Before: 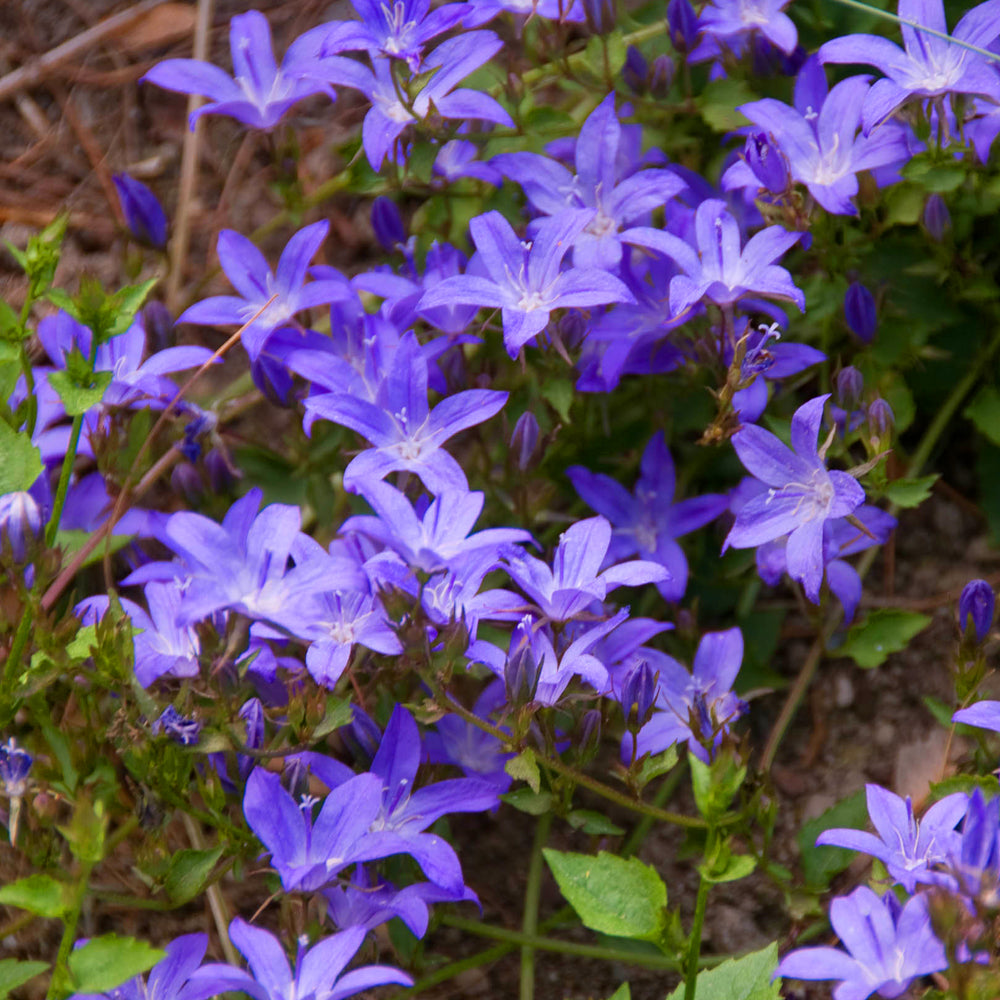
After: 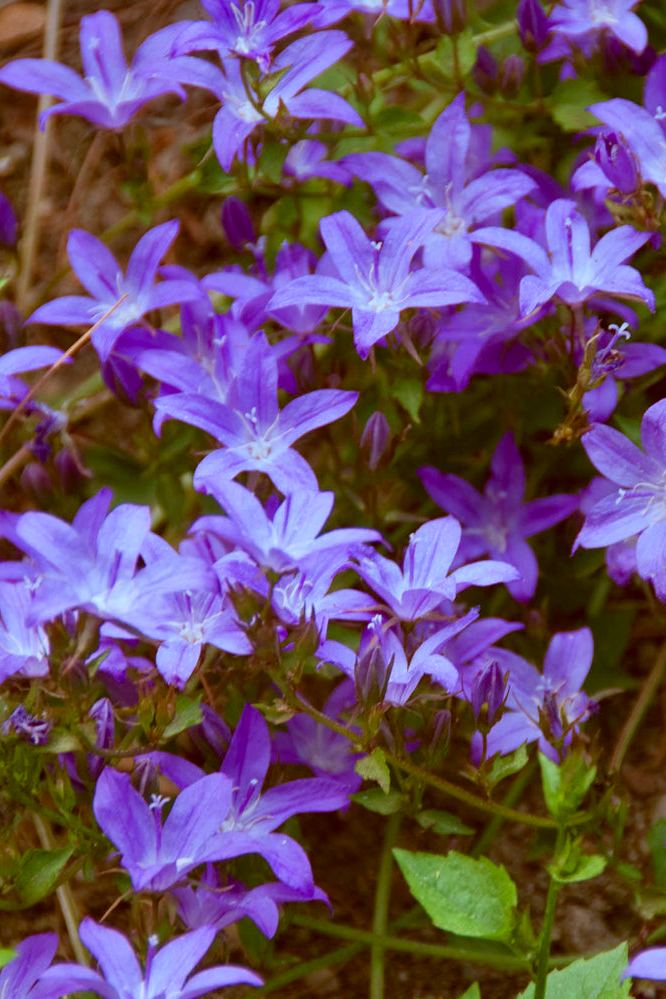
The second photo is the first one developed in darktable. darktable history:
crop and rotate: left 15.055%, right 18.278%
tone equalizer: on, module defaults
color correction: highlights a* -14.62, highlights b* -16.22, shadows a* 10.12, shadows b* 29.4
